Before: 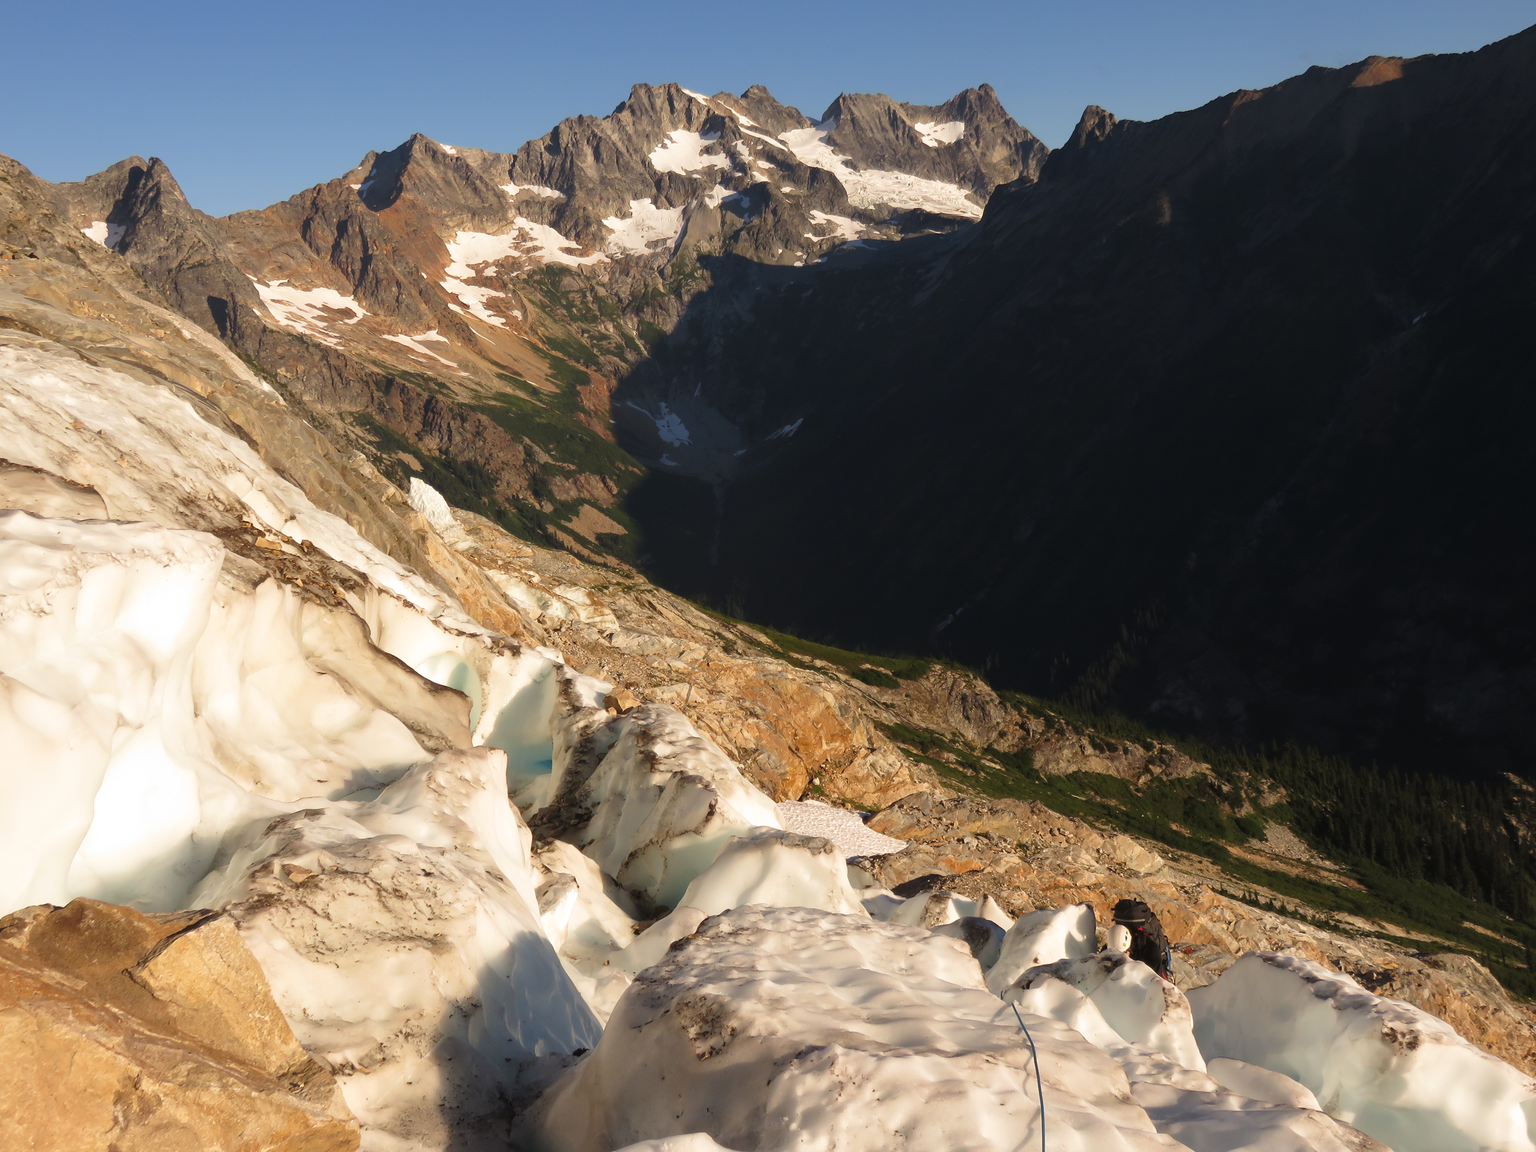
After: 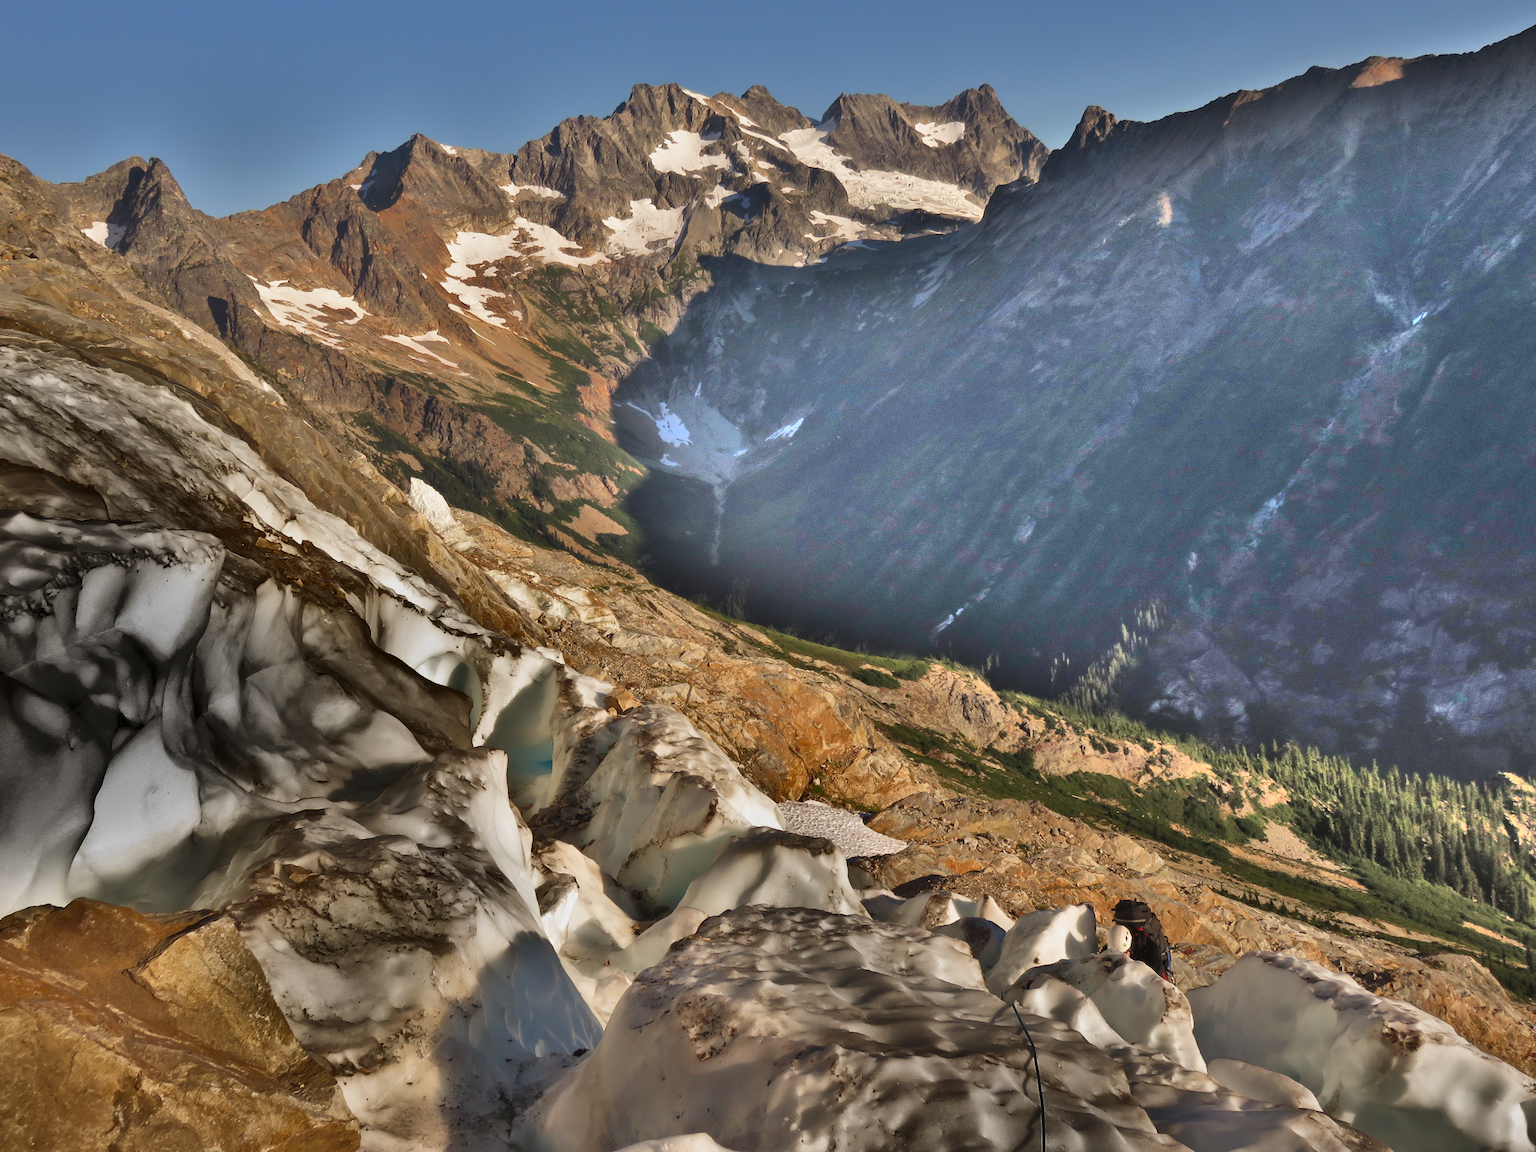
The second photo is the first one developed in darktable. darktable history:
shadows and highlights: radius 124.06, shadows 98.77, white point adjustment -3.13, highlights -99.88, shadows color adjustment 99.16%, highlights color adjustment 0.5%, soften with gaussian
exposure: compensate highlight preservation false
